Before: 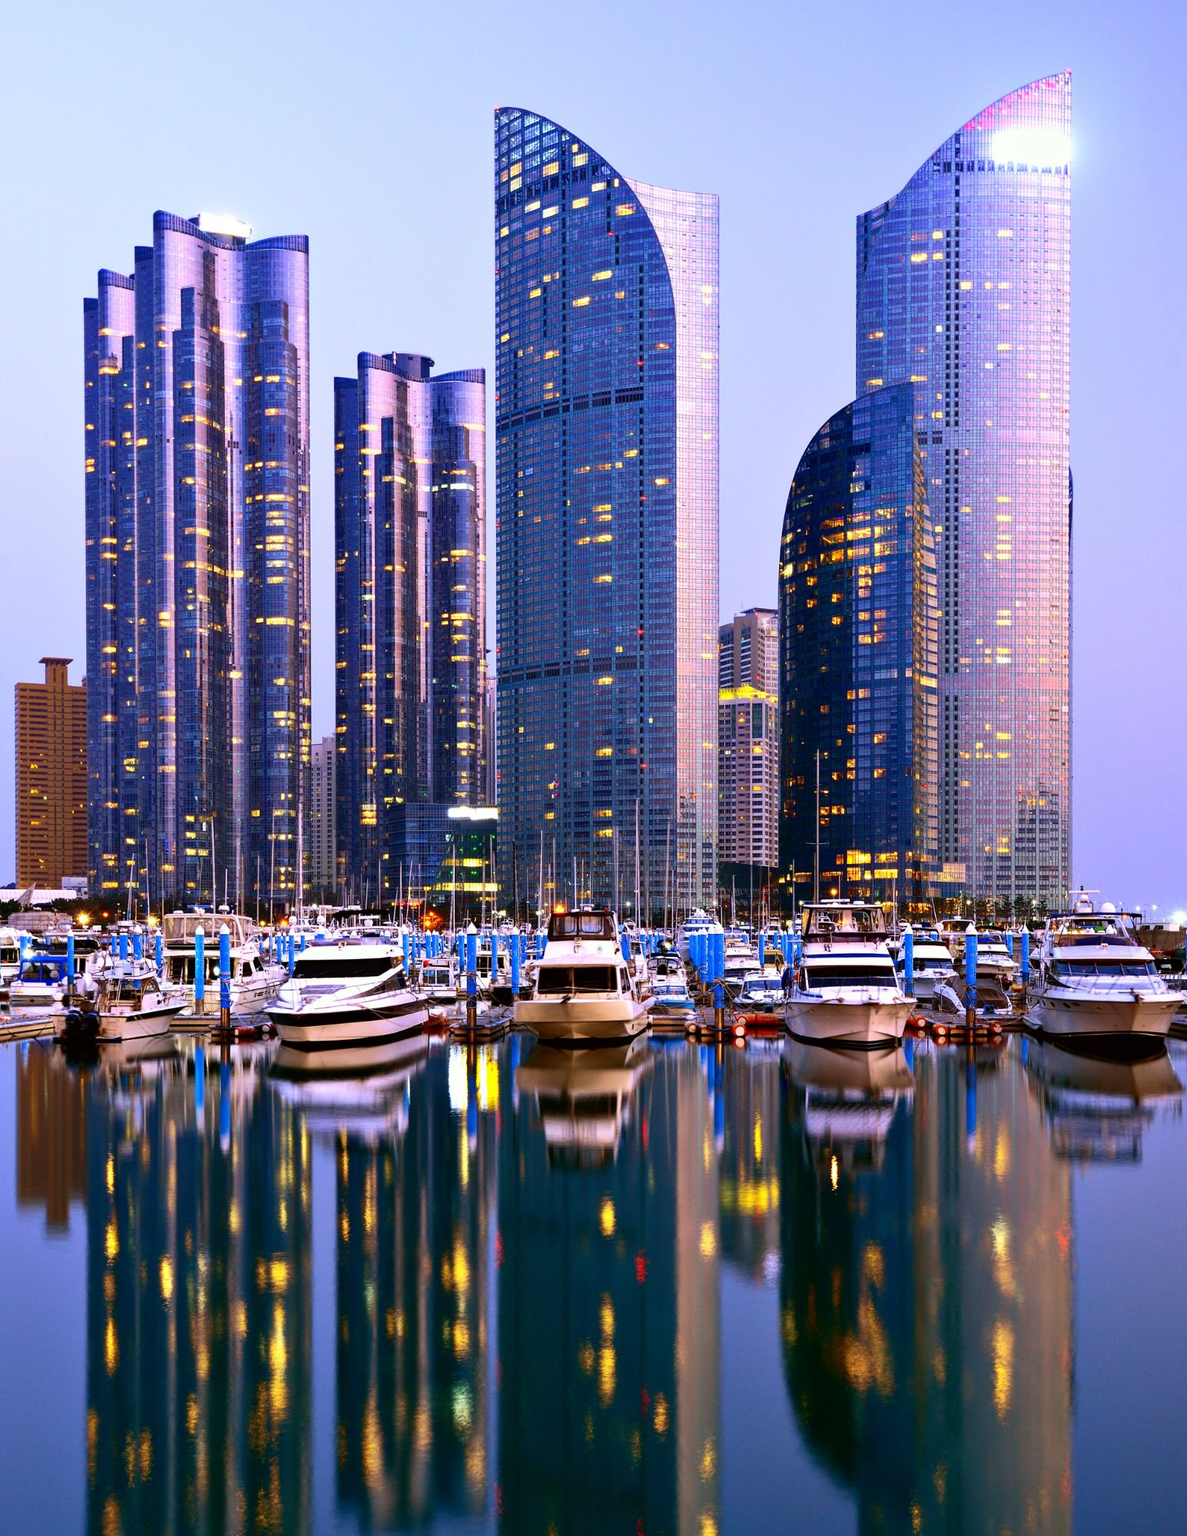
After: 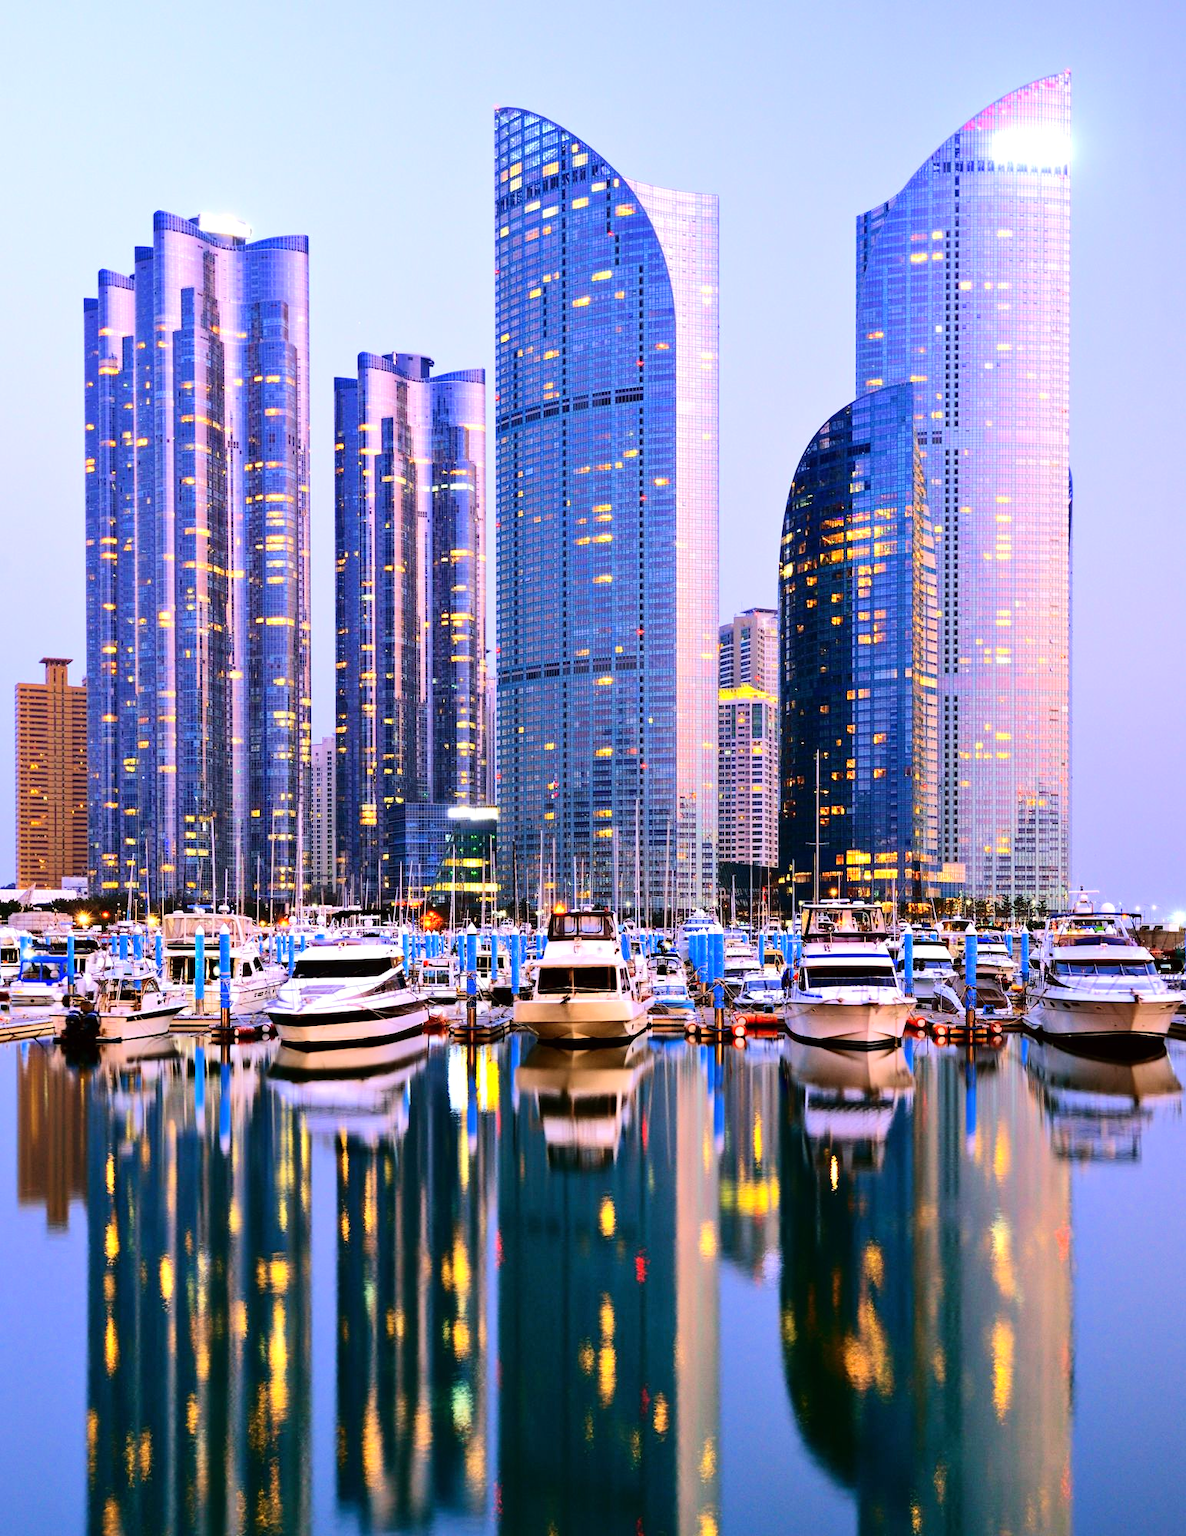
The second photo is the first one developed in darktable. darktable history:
tone equalizer: -7 EV 0.148 EV, -6 EV 0.617 EV, -5 EV 1.16 EV, -4 EV 1.3 EV, -3 EV 1.18 EV, -2 EV 0.6 EV, -1 EV 0.167 EV, edges refinement/feathering 500, mask exposure compensation -1.57 EV, preserve details no
